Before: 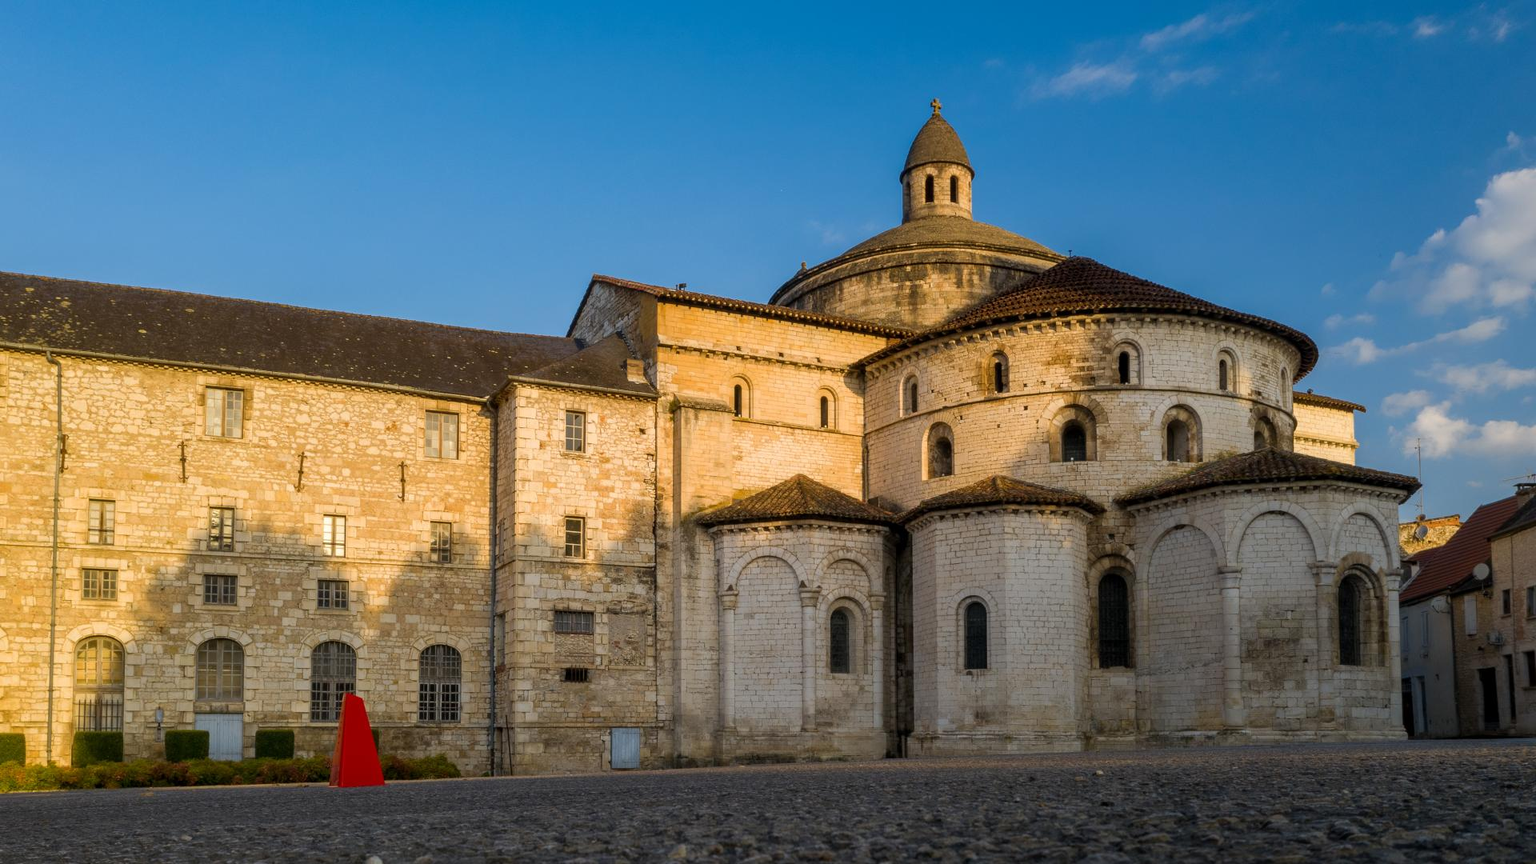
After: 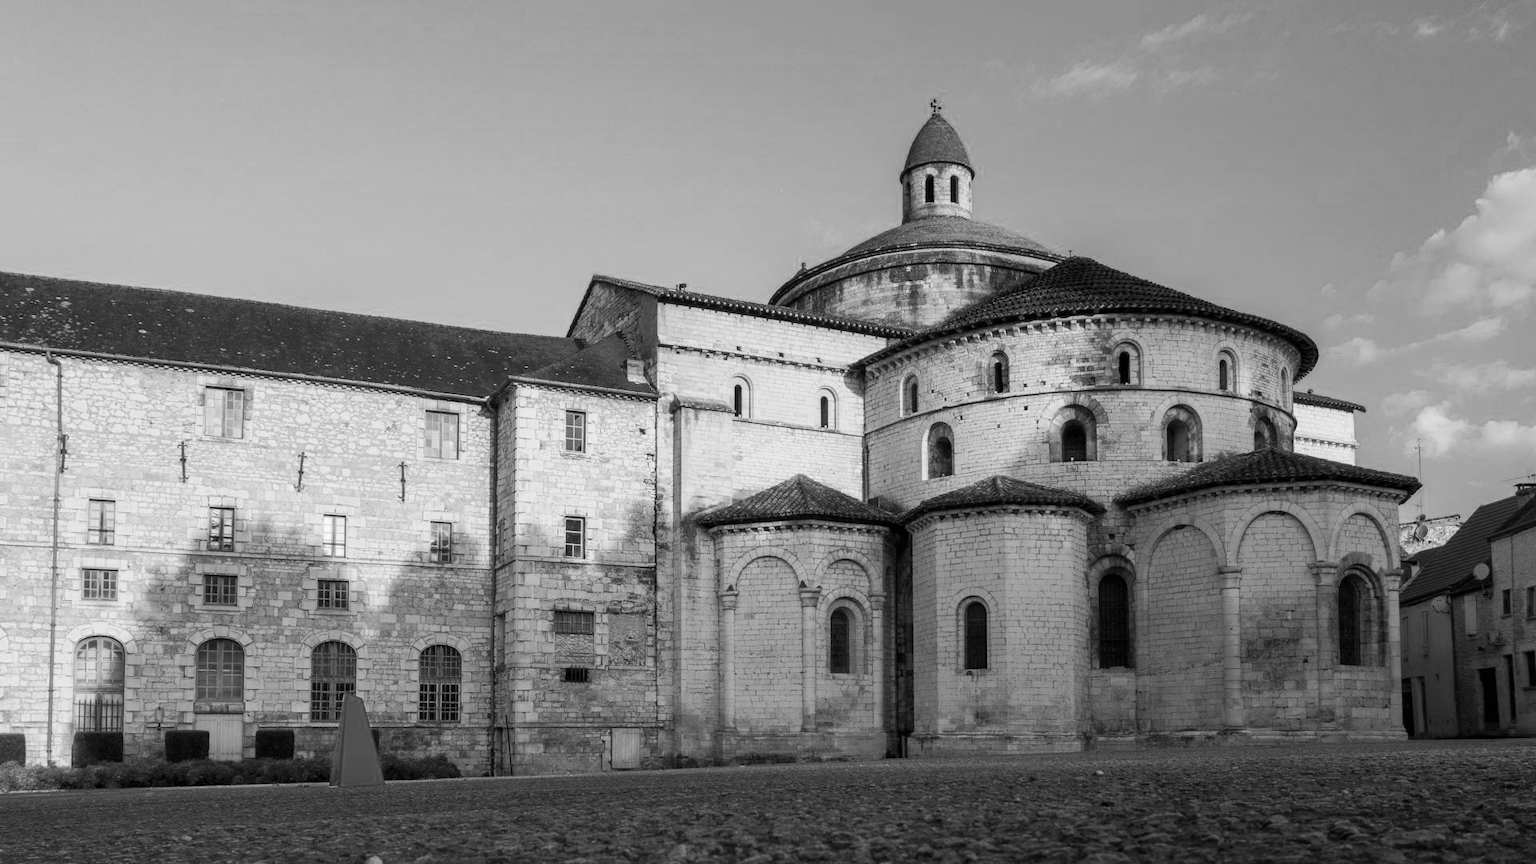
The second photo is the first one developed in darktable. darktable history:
tone curve: curves: ch0 [(0, 0) (0.003, 0.003) (0.011, 0.011) (0.025, 0.024) (0.044, 0.043) (0.069, 0.067) (0.1, 0.096) (0.136, 0.131) (0.177, 0.171) (0.224, 0.216) (0.277, 0.266) (0.335, 0.322) (0.399, 0.384) (0.468, 0.45) (0.543, 0.547) (0.623, 0.626) (0.709, 0.712) (0.801, 0.802) (0.898, 0.898) (1, 1)], preserve colors none
color look up table: target L [96.19, 87.05, 76.62, 90.59, 84.2, 88.83, 82.05, 83.48, 51.62, 63.98, 67.75, 55.15, 56.71, 37.41, 26.21, 16.59, 200, 100, 80.97, 79.52, 73.68, 74.42, 67.37, 53.58, 37.41, 27.09, 3.023, 93.05, 89.18, 84.2, 65.5, 78.8, 73.32, 85.99, 74.42, 88.12, 76.25, 42.78, 57.87, 44.82, 39.07, 13.71, 94.8, 93.05, 82.41, 83.48, 59.41, 59.41, 8.248], target a [0 ×42, 0.001, 0 ×6], target b [0 ×49], num patches 49
